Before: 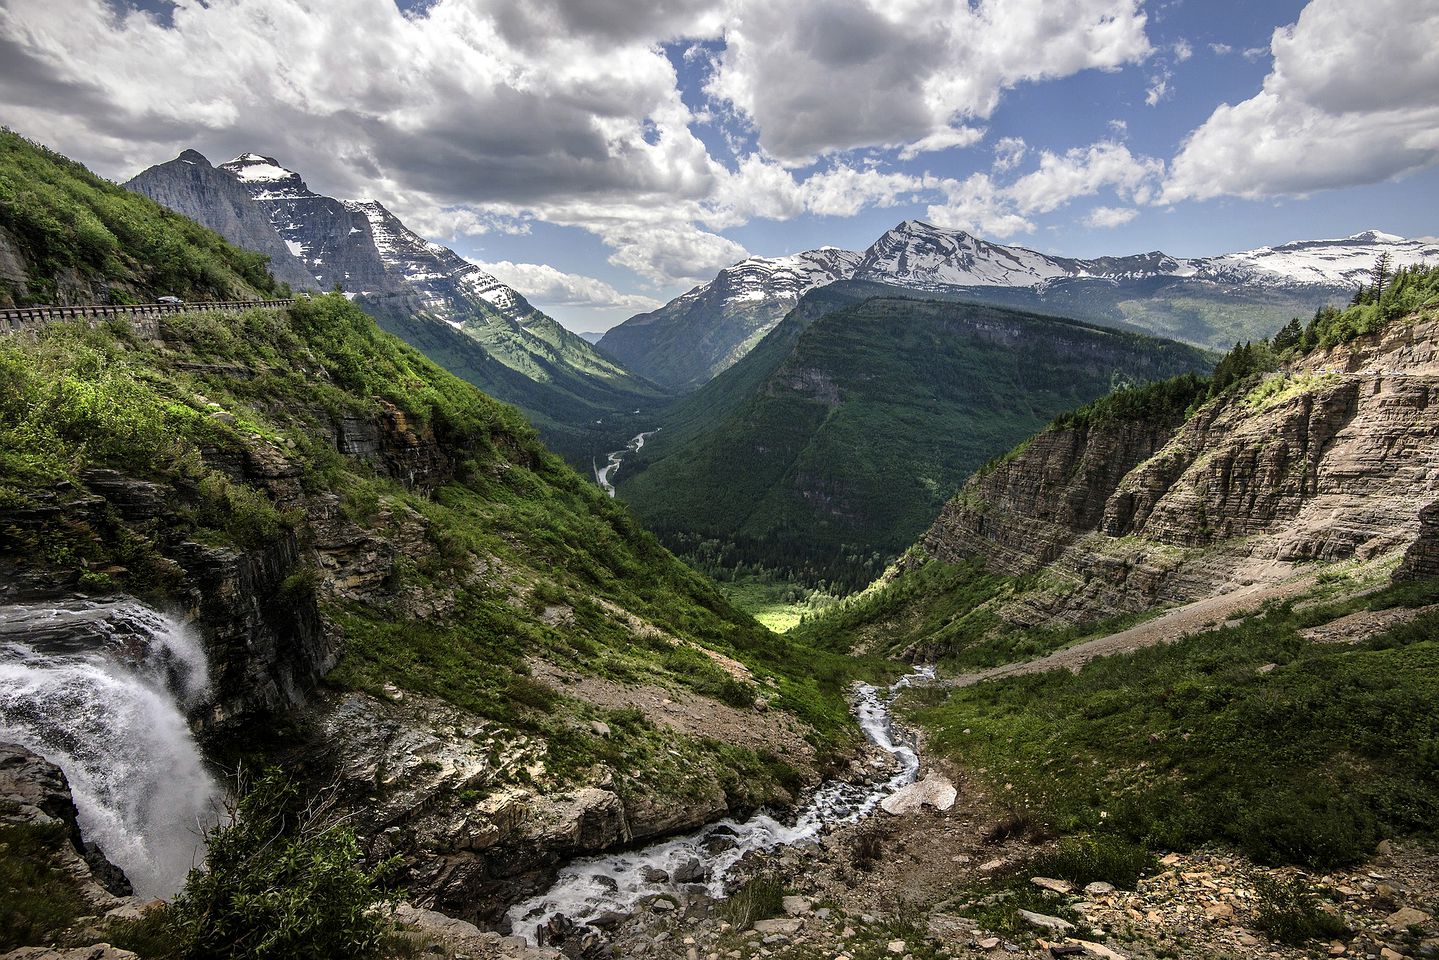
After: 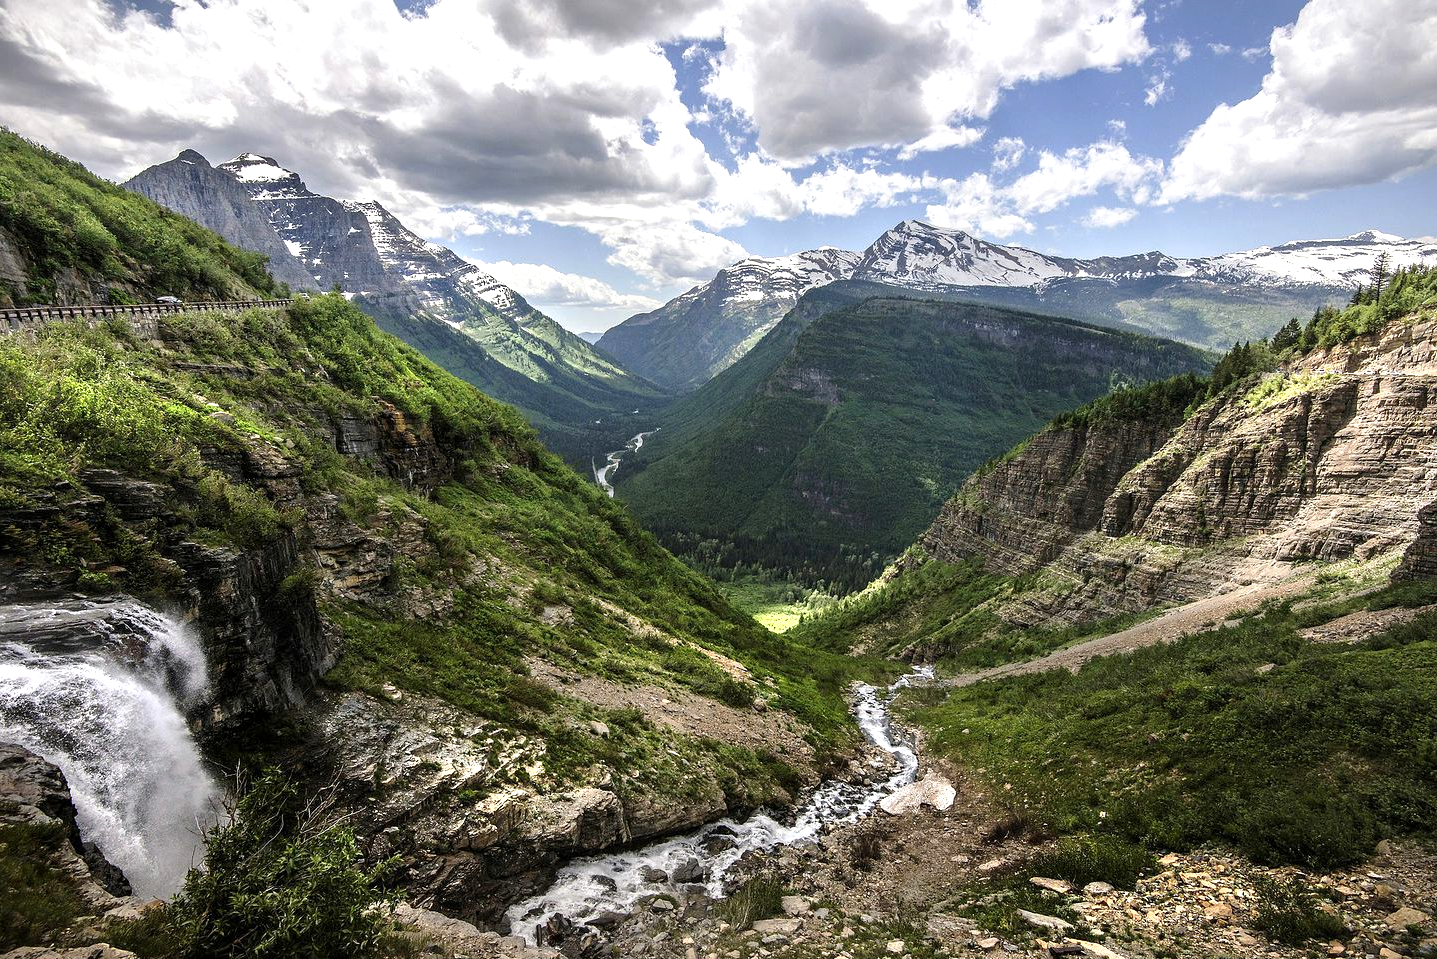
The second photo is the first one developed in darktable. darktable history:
crop: left 0.083%
exposure: exposure 0.559 EV, compensate exposure bias true, compensate highlight preservation false
